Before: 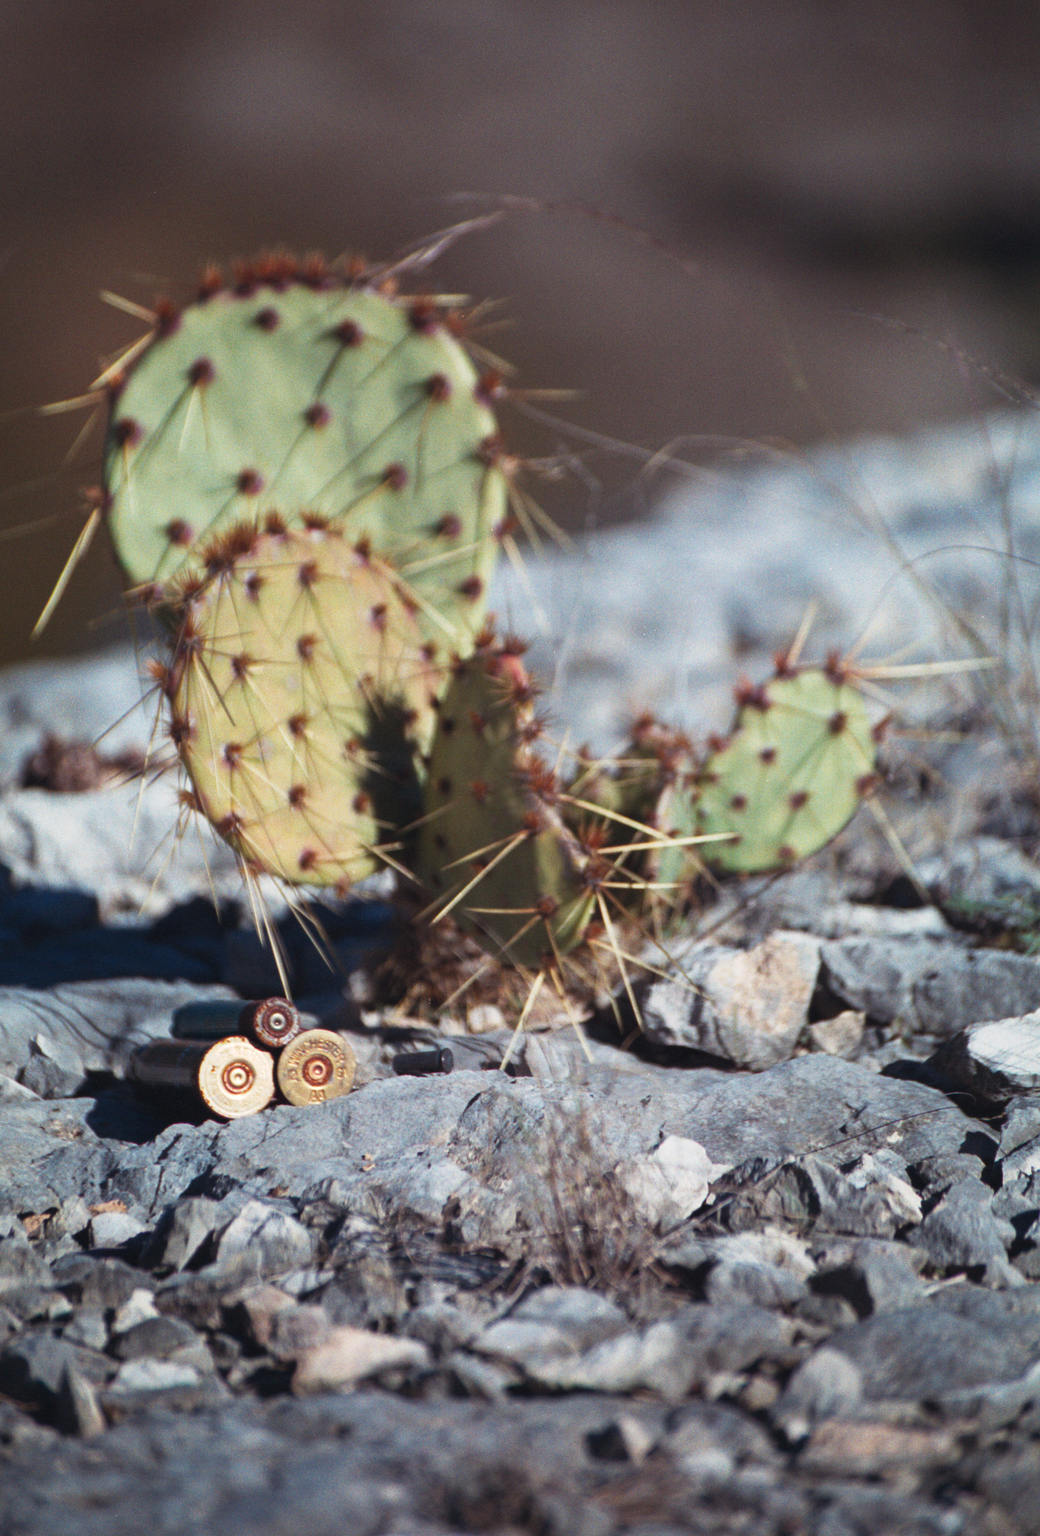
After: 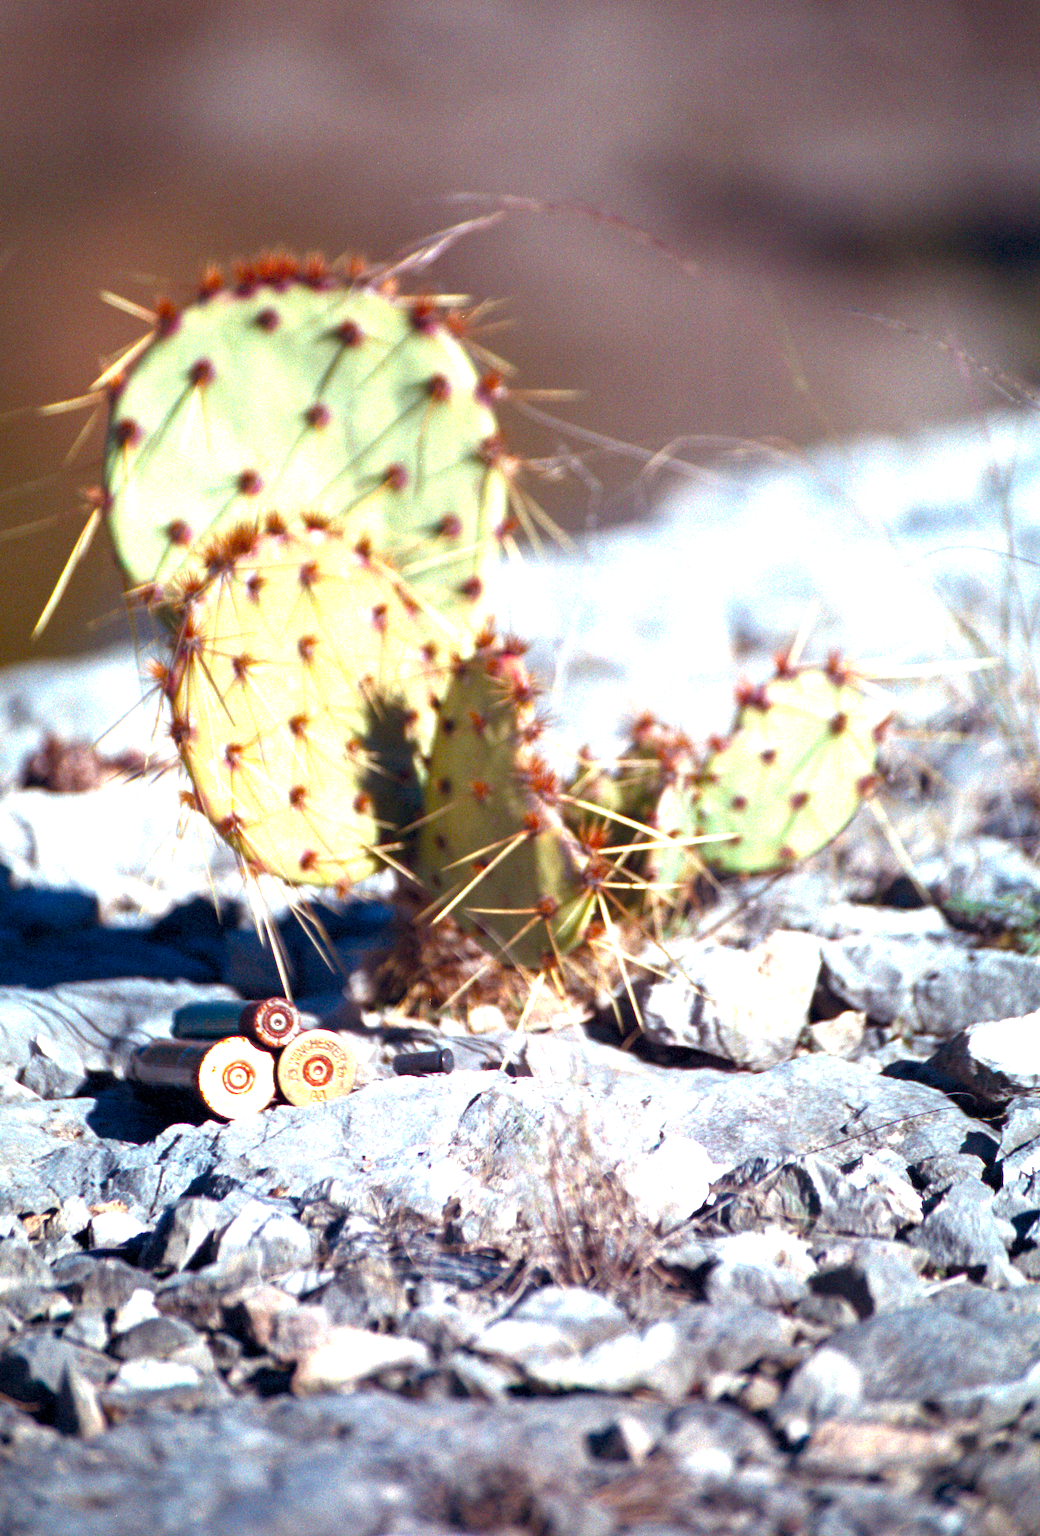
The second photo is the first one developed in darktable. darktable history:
color balance rgb: shadows lift › hue 86.14°, global offset › luminance -1.429%, perceptual saturation grading › global saturation 34.616%, perceptual saturation grading › highlights -24.798%, perceptual saturation grading › shadows 49.474%
exposure: black level correction 0.001, exposure 1.398 EV, compensate highlight preservation false
